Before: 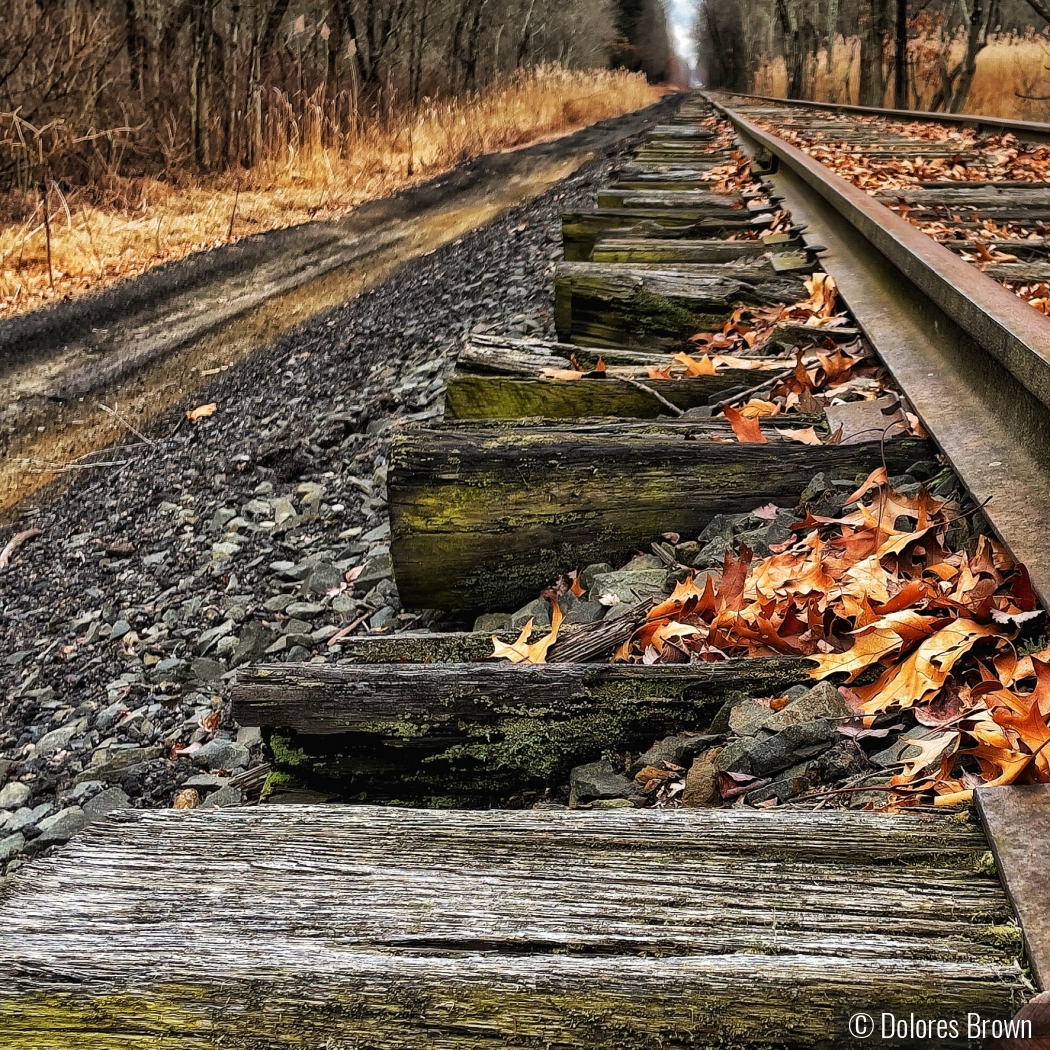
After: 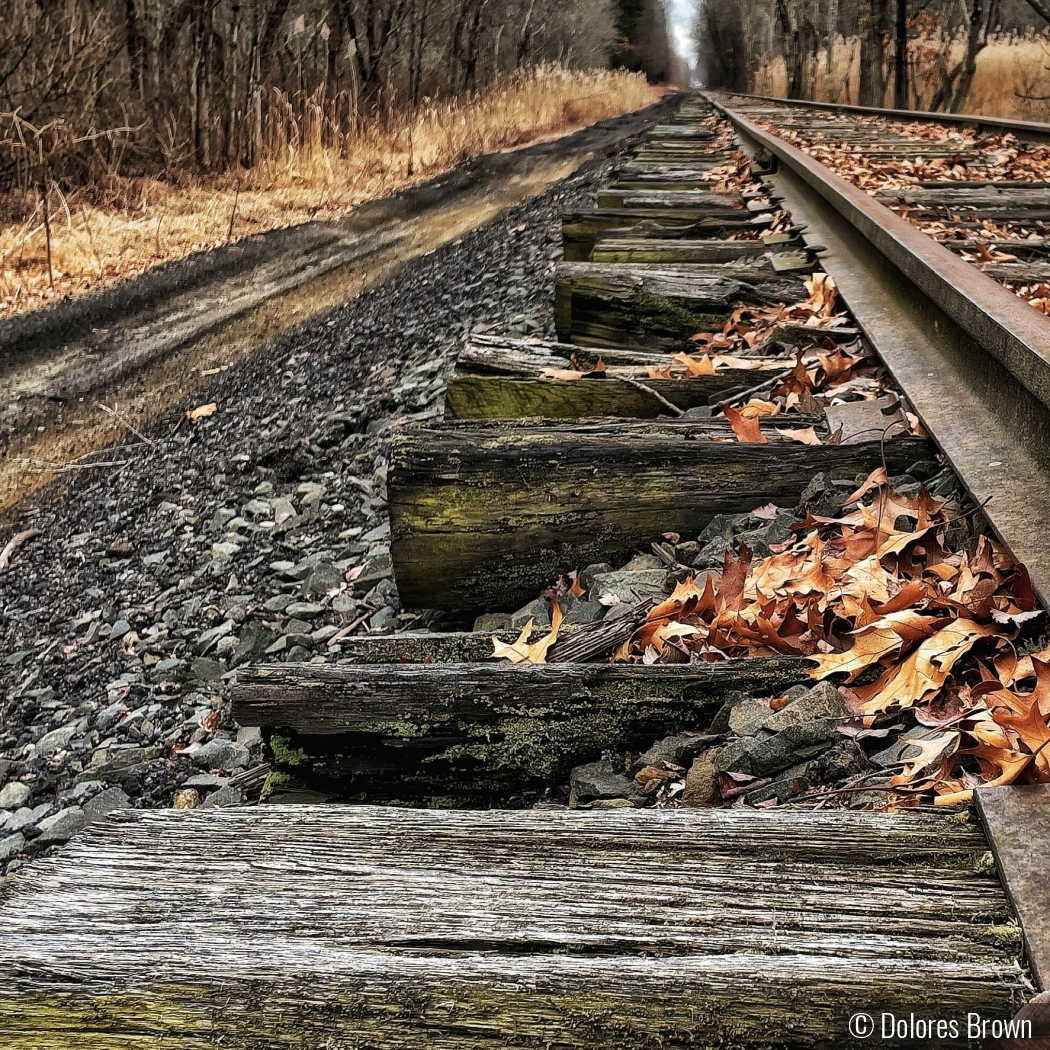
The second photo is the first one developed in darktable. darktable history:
contrast brightness saturation: contrast 0.064, brightness -0.006, saturation -0.227
